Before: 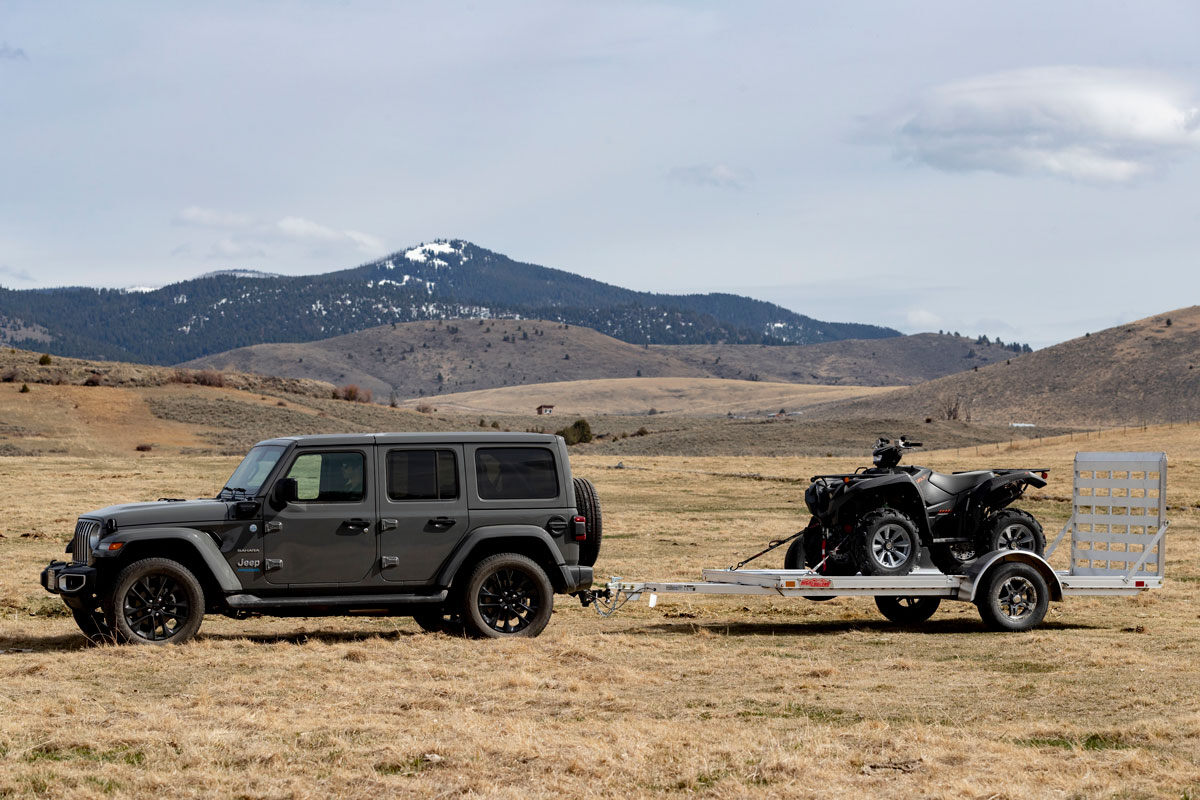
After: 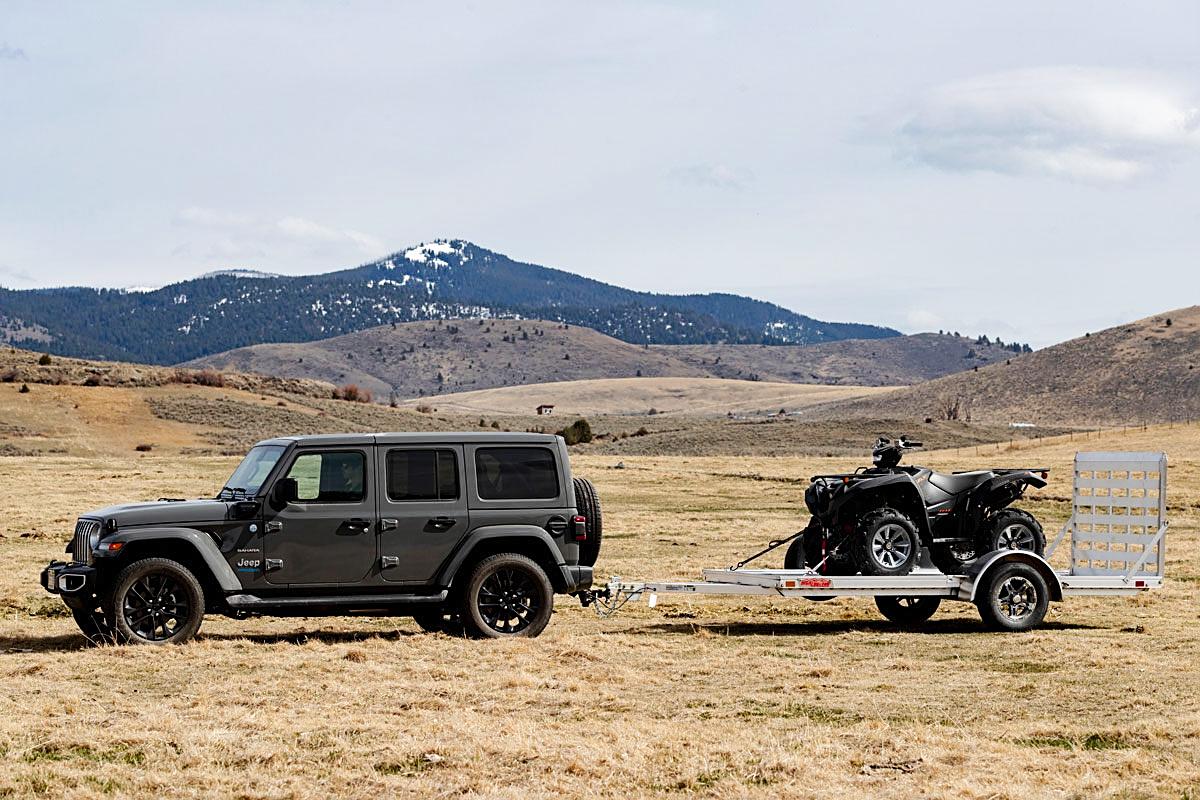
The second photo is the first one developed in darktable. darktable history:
tone curve: curves: ch0 [(0, 0) (0.003, 0.005) (0.011, 0.013) (0.025, 0.027) (0.044, 0.044) (0.069, 0.06) (0.1, 0.081) (0.136, 0.114) (0.177, 0.16) (0.224, 0.211) (0.277, 0.277) (0.335, 0.354) (0.399, 0.435) (0.468, 0.538) (0.543, 0.626) (0.623, 0.708) (0.709, 0.789) (0.801, 0.867) (0.898, 0.935) (1, 1)], preserve colors none
sharpen: amount 0.491
